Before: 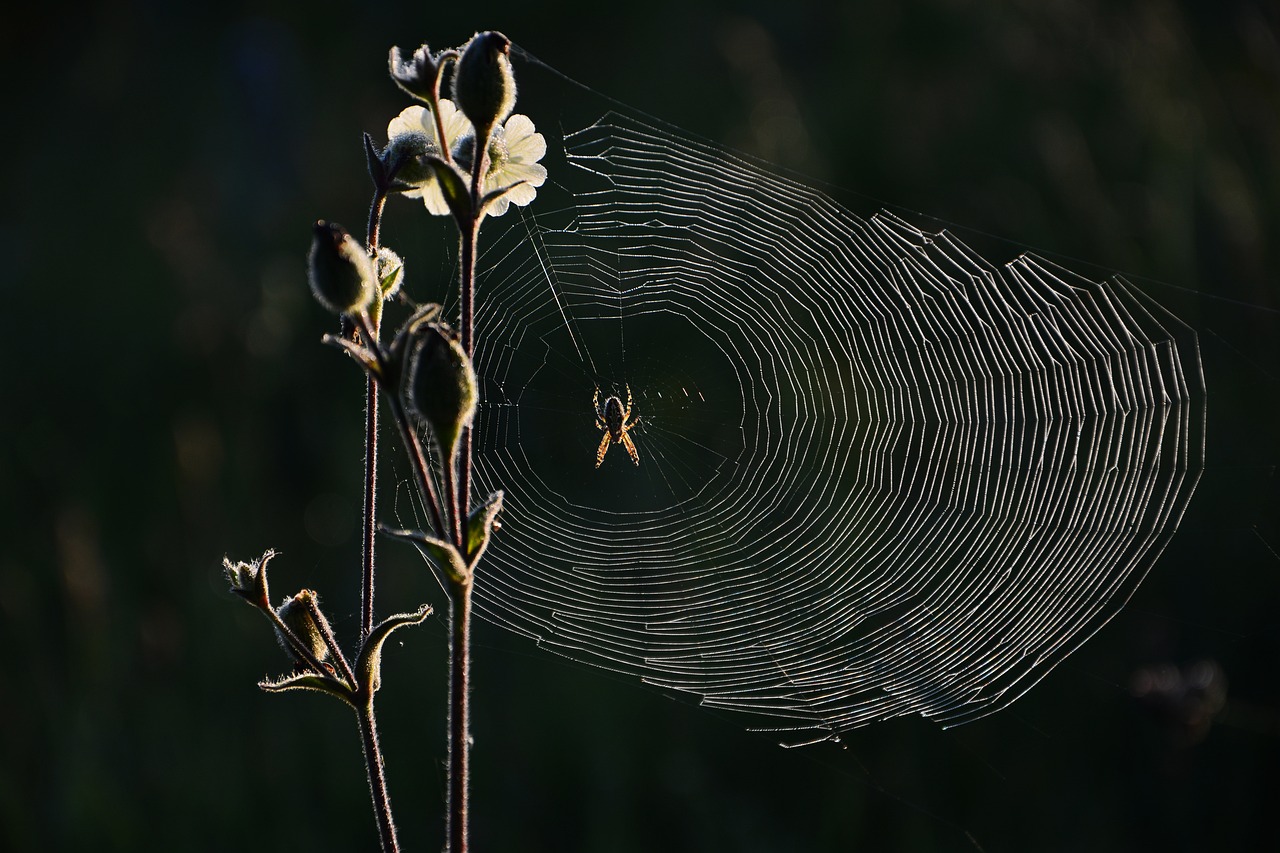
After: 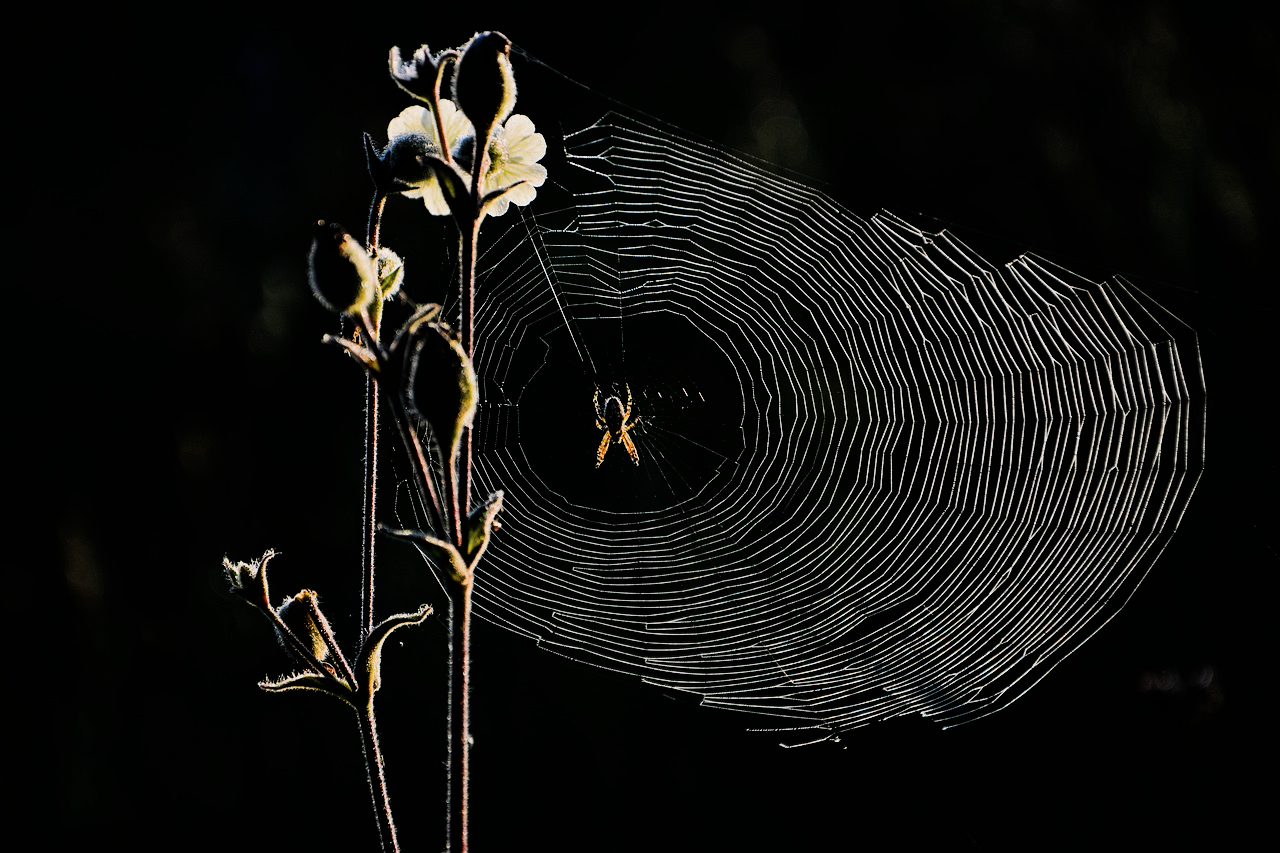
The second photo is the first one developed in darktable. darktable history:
color balance rgb: perceptual saturation grading › global saturation 29.556%, global vibrance 20%
filmic rgb: black relative exposure -5.09 EV, white relative exposure 4 EV, hardness 2.89, contrast 1.297, highlights saturation mix -31.09%
exposure: exposure 0.473 EV, compensate highlight preservation false
color zones: curves: ch0 [(0, 0.5) (0.143, 0.5) (0.286, 0.456) (0.429, 0.5) (0.571, 0.5) (0.714, 0.5) (0.857, 0.5) (1, 0.5)]; ch1 [(0, 0.5) (0.143, 0.5) (0.286, 0.422) (0.429, 0.5) (0.571, 0.5) (0.714, 0.5) (0.857, 0.5) (1, 0.5)]
